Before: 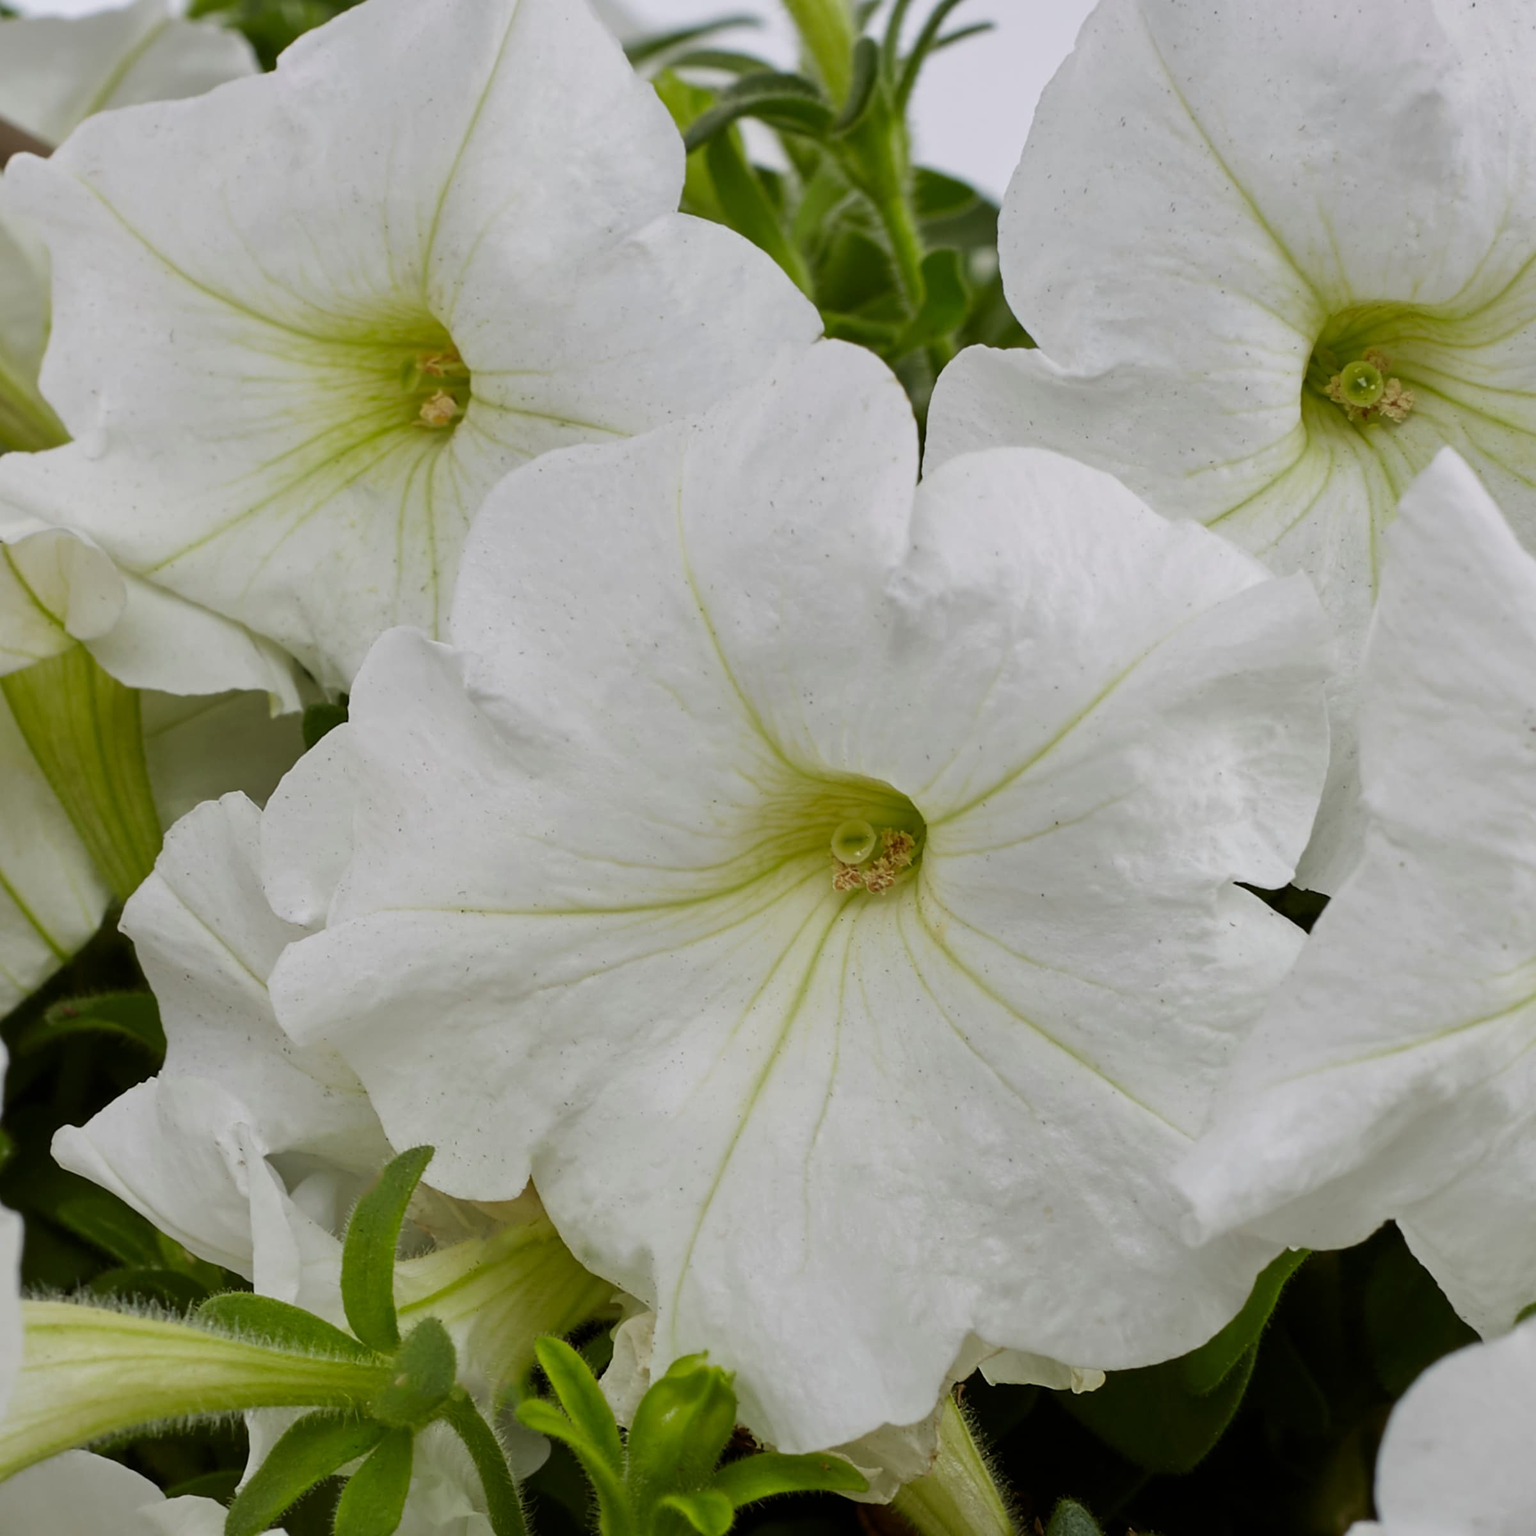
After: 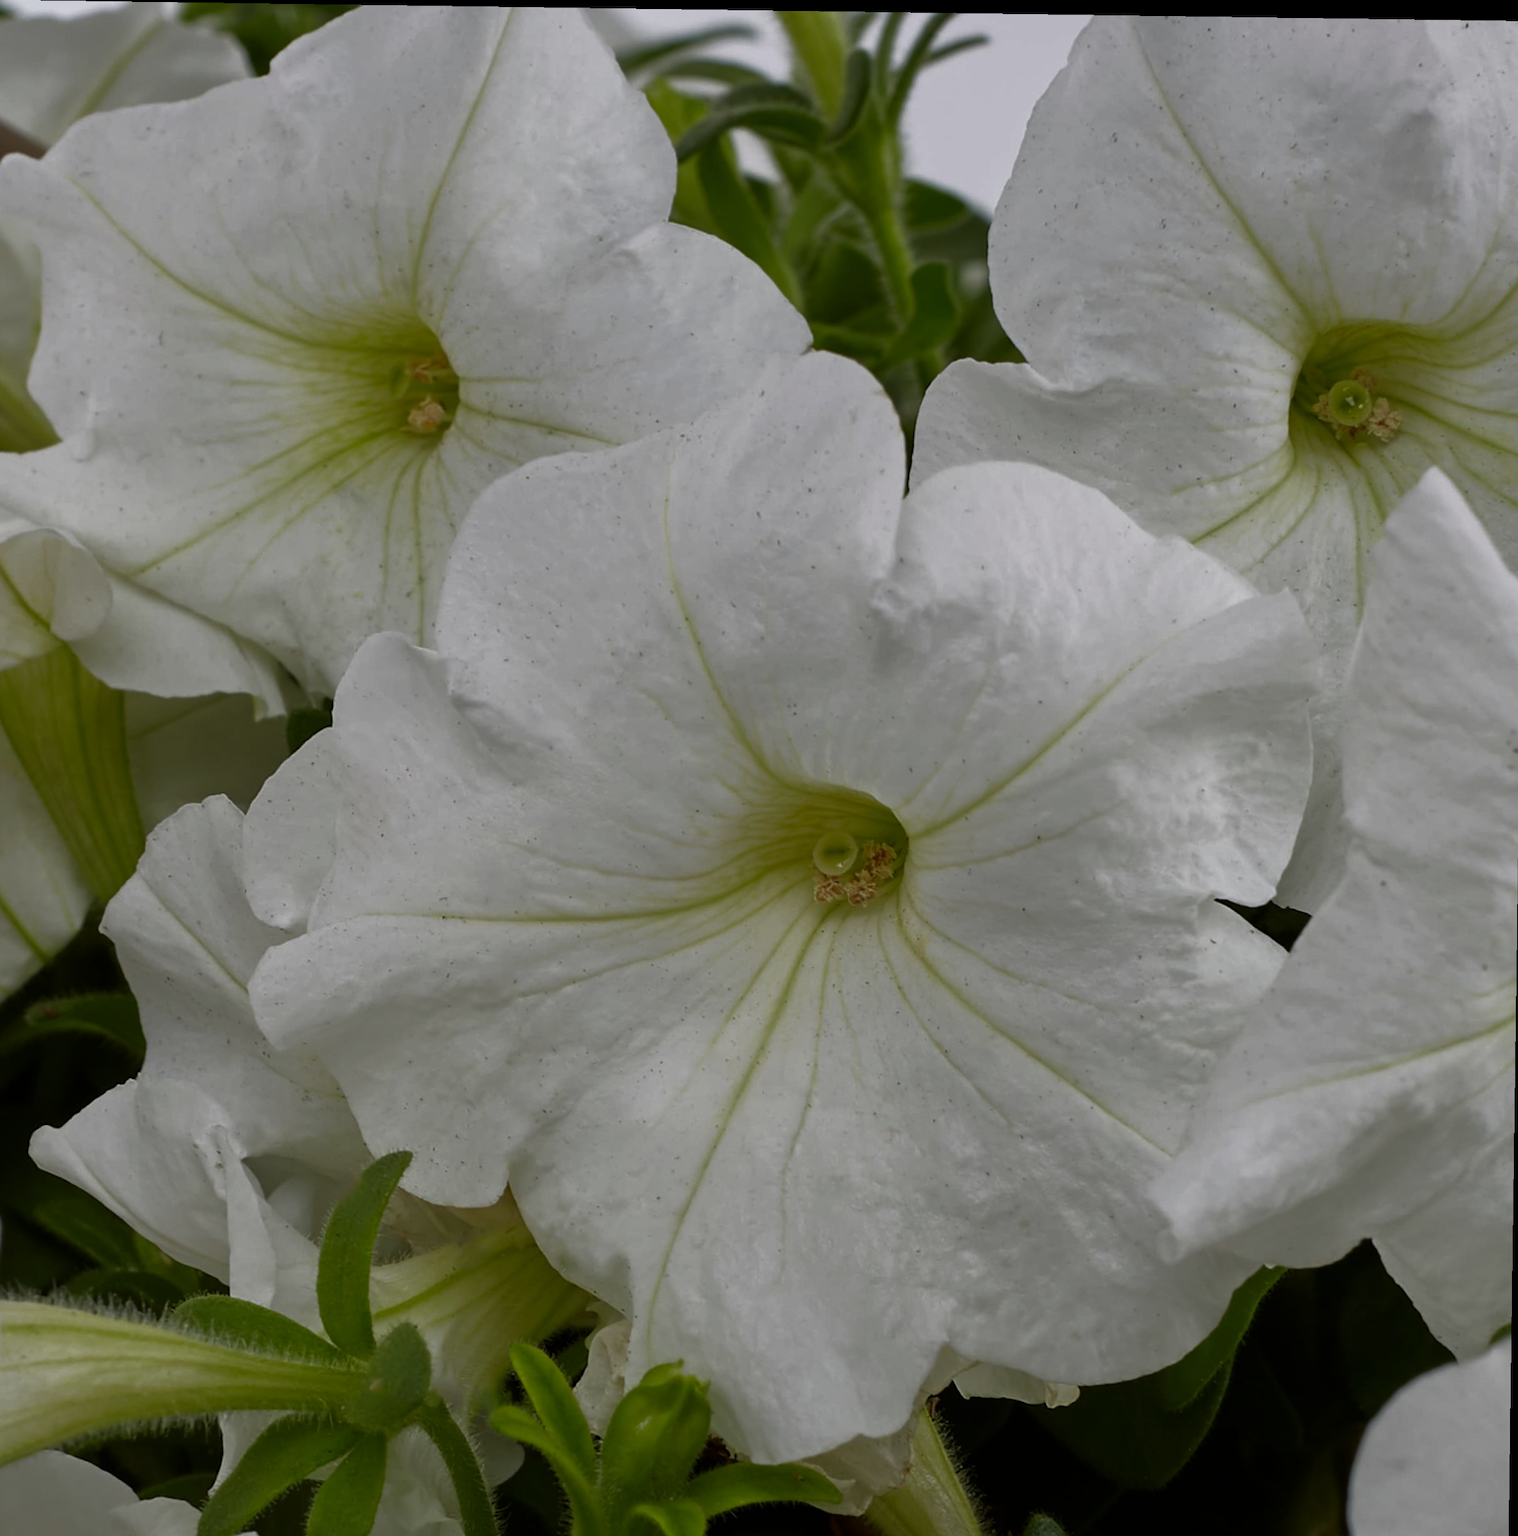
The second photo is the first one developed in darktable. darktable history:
crop and rotate: left 1.774%, right 0.633%, bottom 1.28%
rotate and perspective: rotation 0.8°, automatic cropping off
rgb curve: curves: ch0 [(0, 0) (0.415, 0.237) (1, 1)]
